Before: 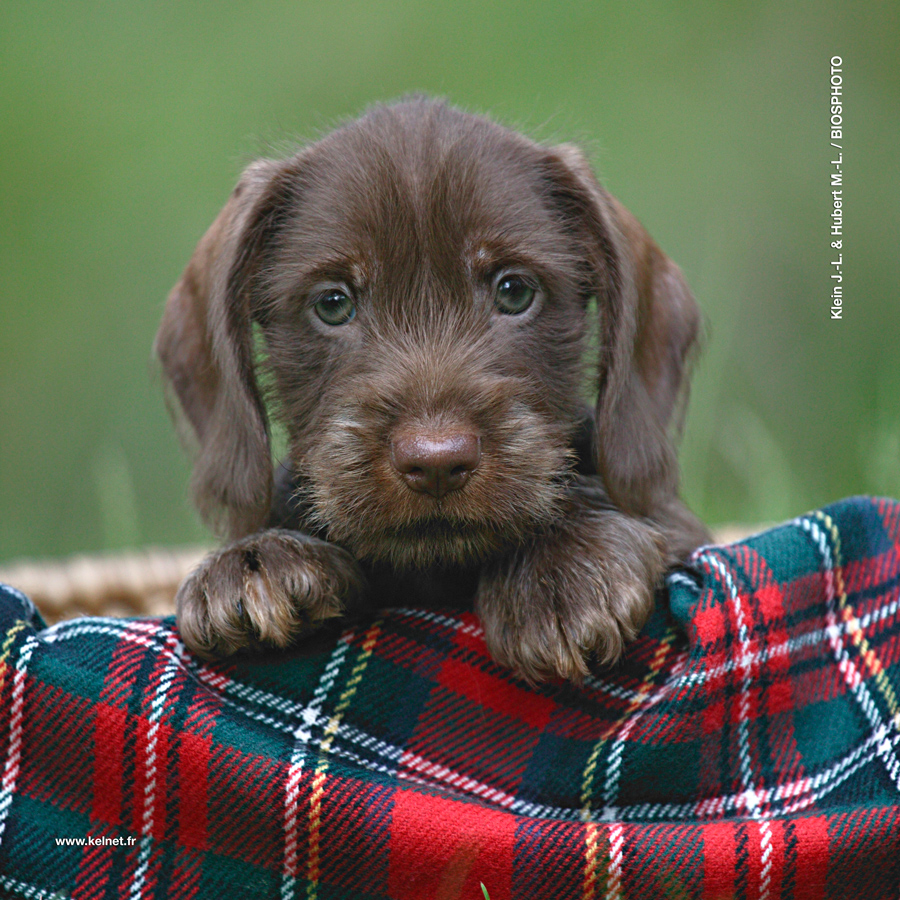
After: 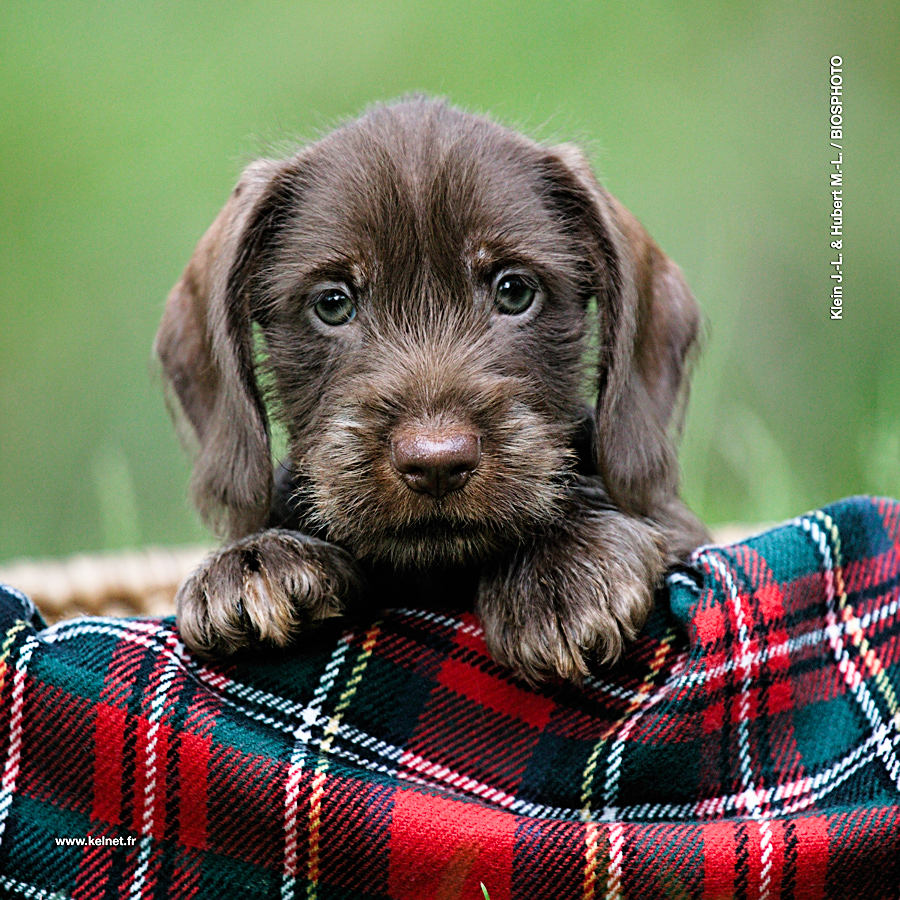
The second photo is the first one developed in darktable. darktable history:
color balance rgb: shadows lift › luminance -9.085%, perceptual saturation grading › global saturation 0.631%, perceptual brilliance grading › global brilliance 25.331%
filmic rgb: black relative exposure -5.07 EV, white relative exposure 3.95 EV, hardness 2.89, contrast 1.298, highlights saturation mix -31%
exposure: exposure -0.048 EV, compensate exposure bias true, compensate highlight preservation false
sharpen: on, module defaults
